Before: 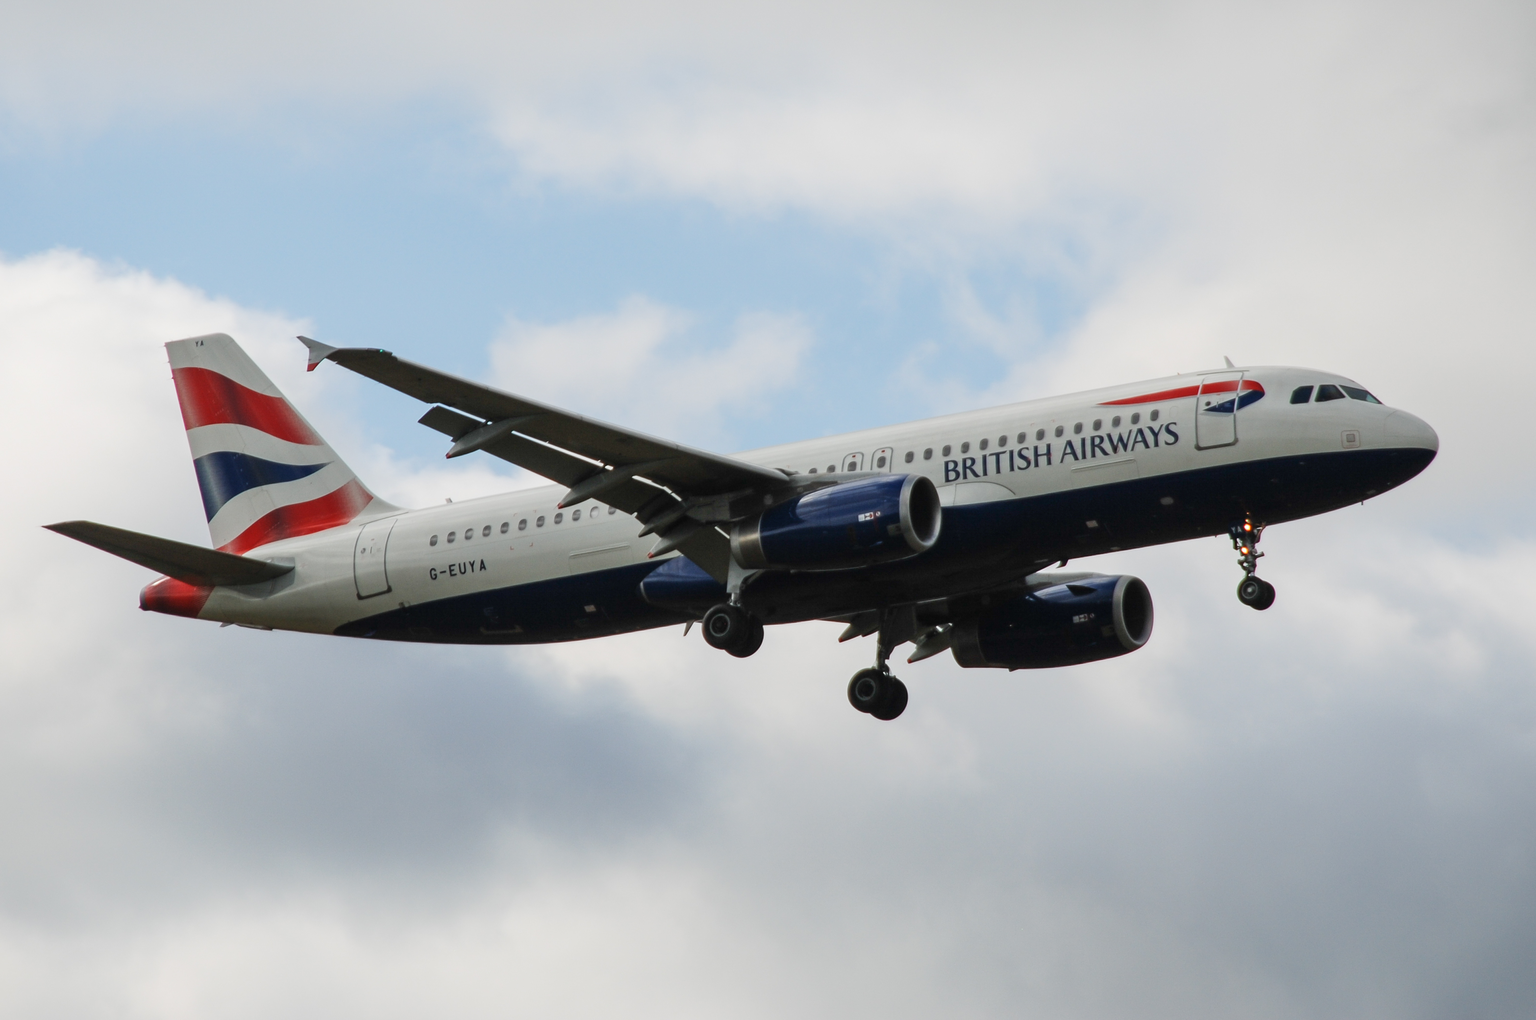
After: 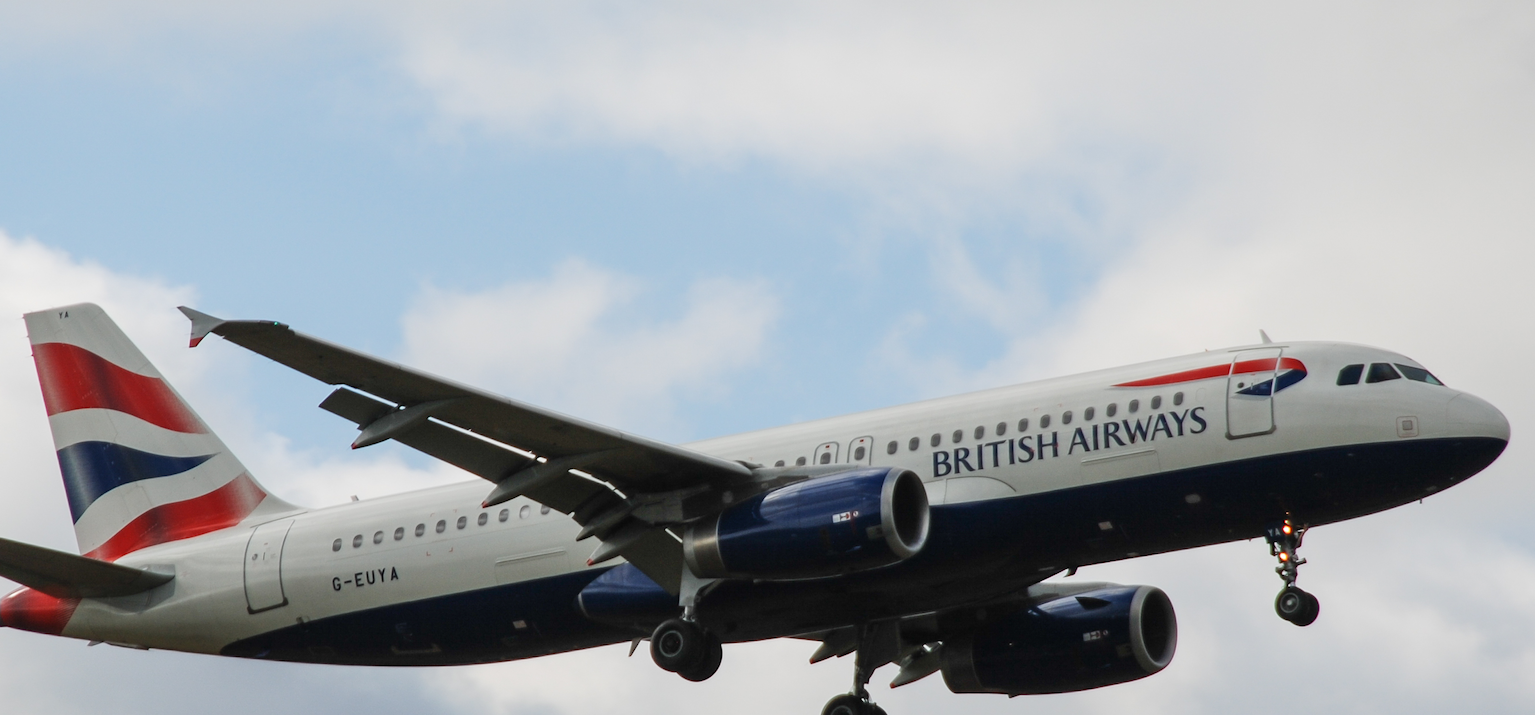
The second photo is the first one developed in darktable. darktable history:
crop and rotate: left 9.449%, top 7.287%, right 4.877%, bottom 32.643%
